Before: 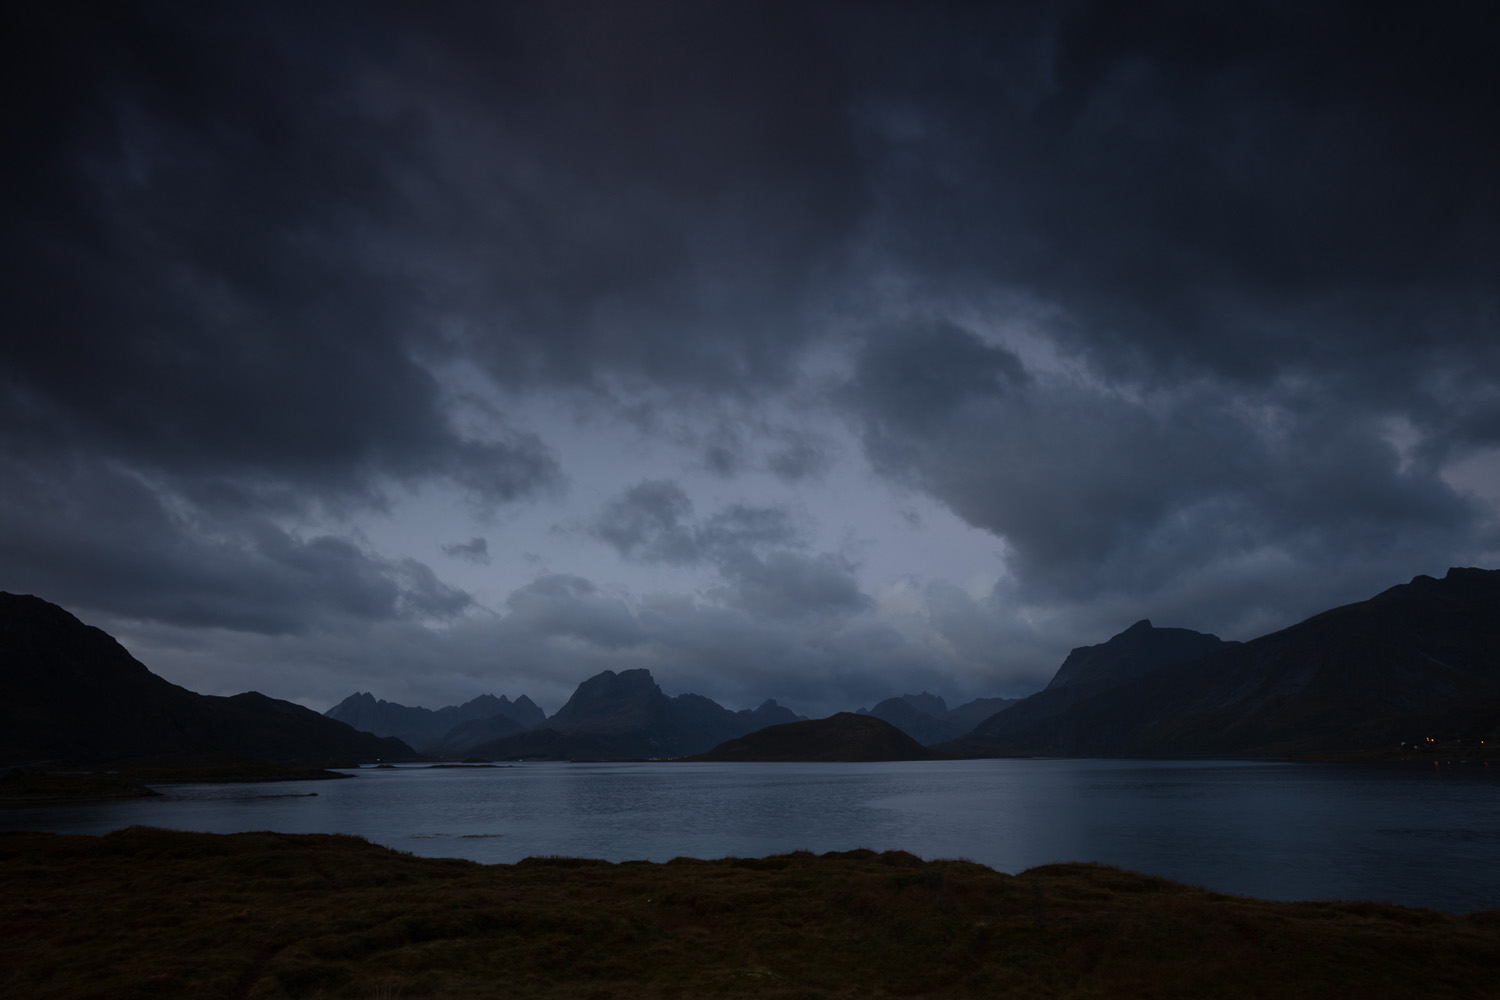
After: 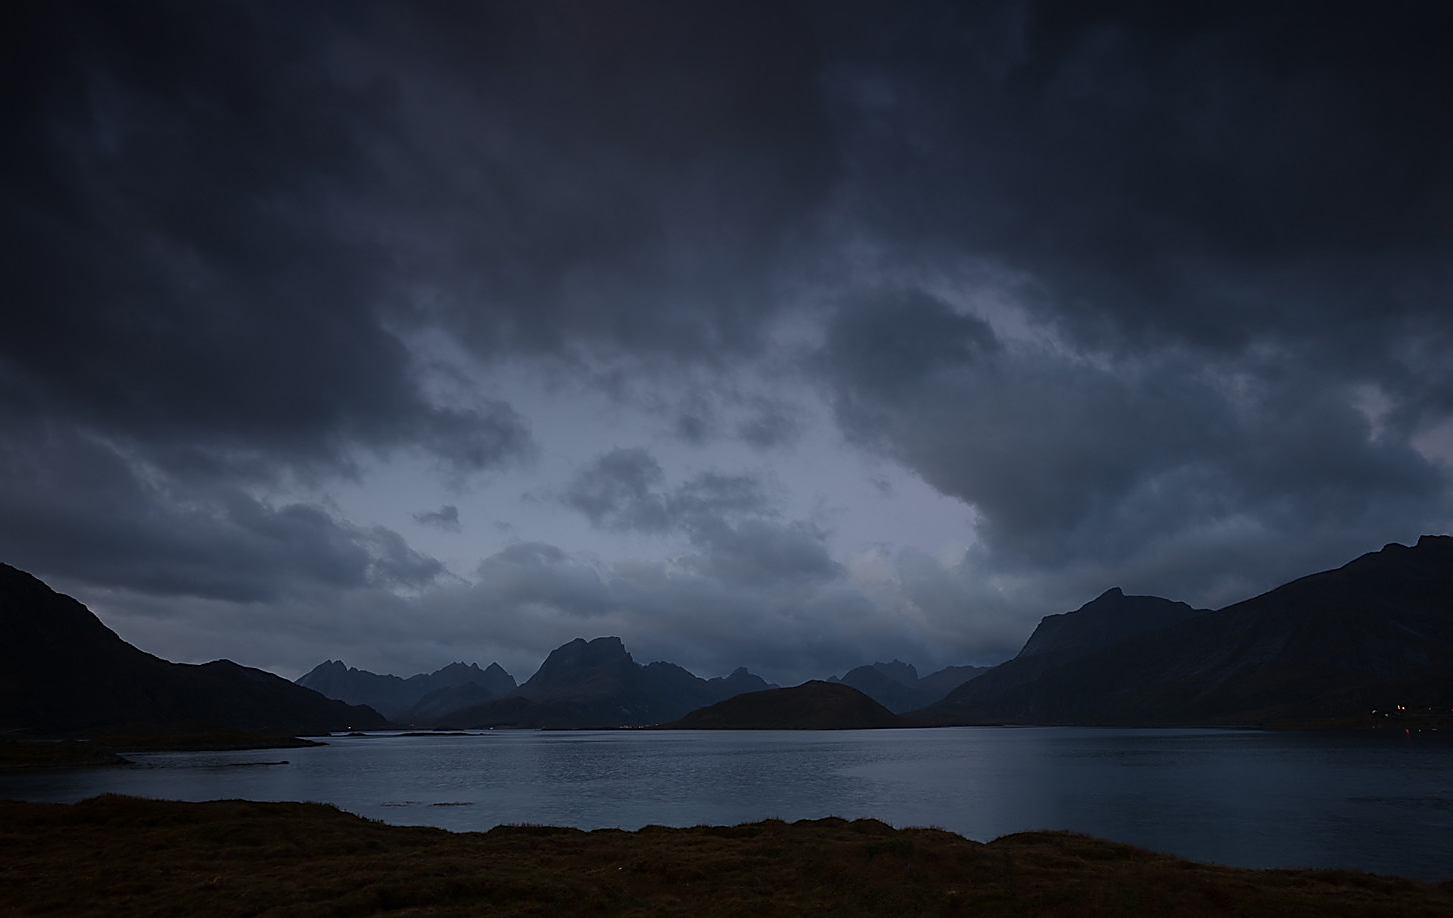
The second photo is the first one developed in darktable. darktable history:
sharpen: radius 1.4, amount 1.25, threshold 0.7
crop: left 1.964%, top 3.251%, right 1.122%, bottom 4.933%
